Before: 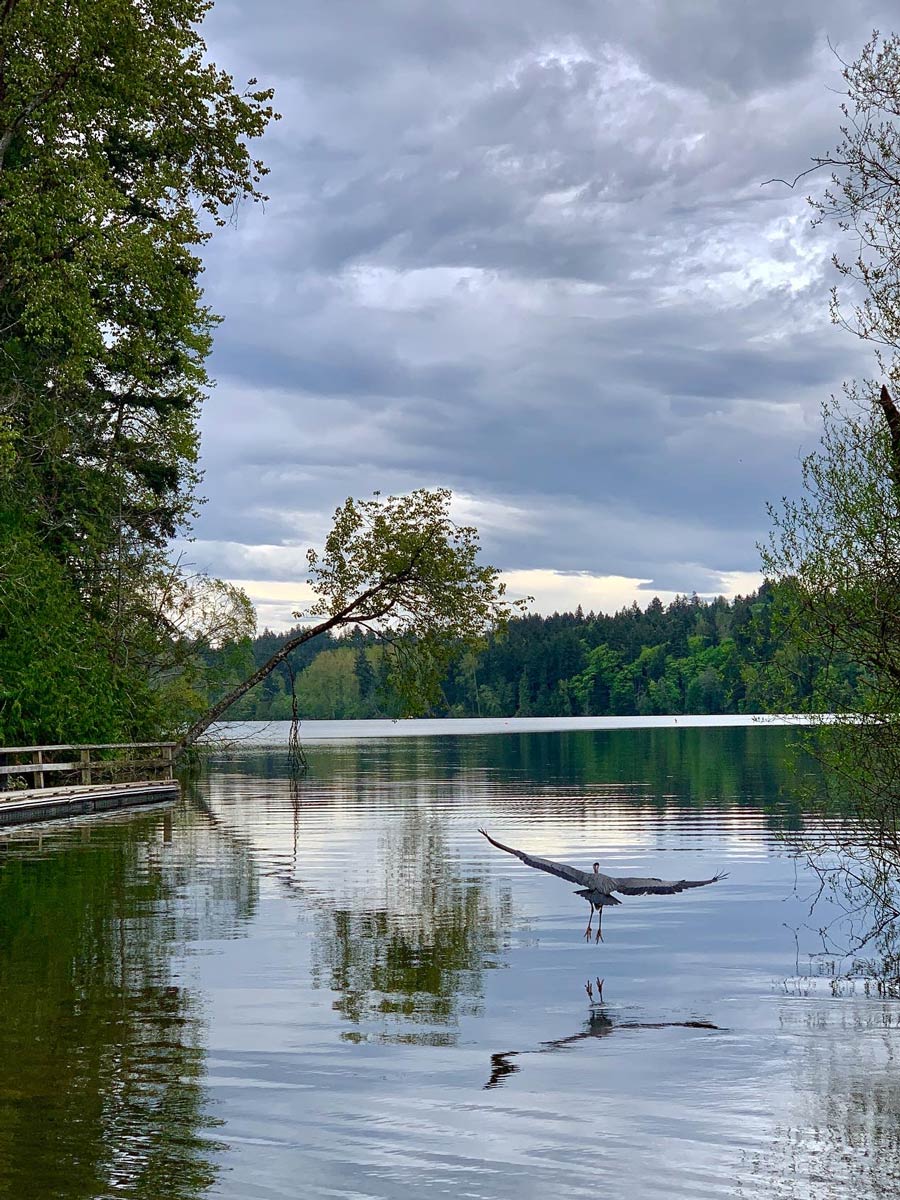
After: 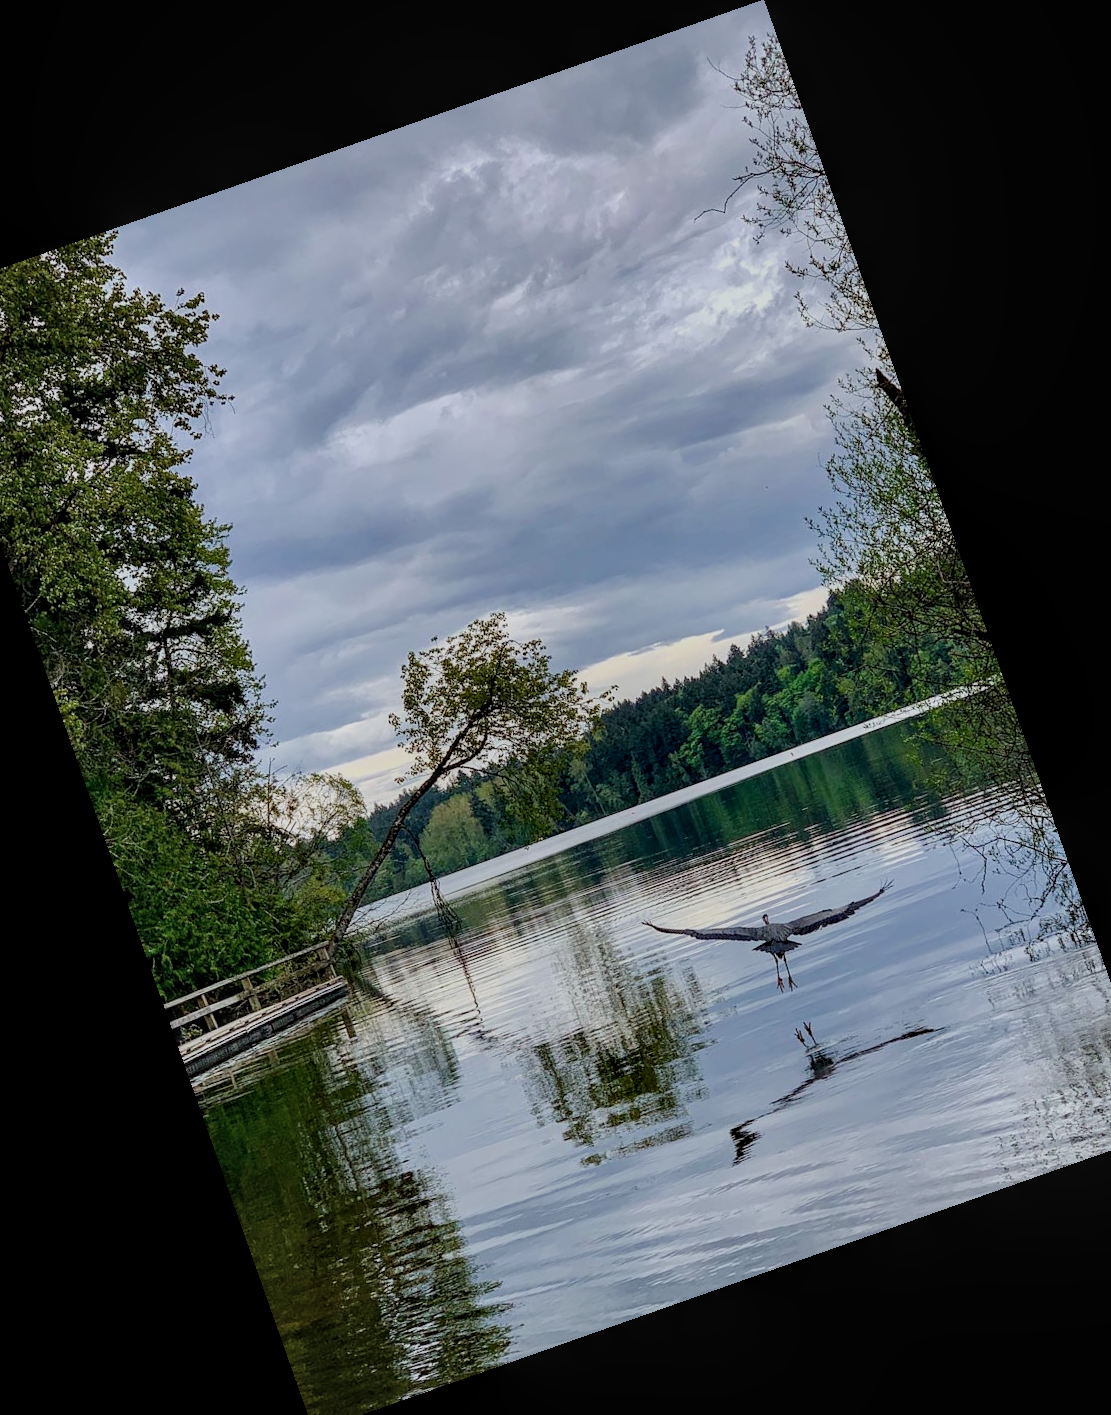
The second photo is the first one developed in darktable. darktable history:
local contrast: detail 130%
crop and rotate: angle 19.43°, left 6.812%, right 4.125%, bottom 1.087%
filmic rgb: black relative exposure -7.65 EV, white relative exposure 4.56 EV, hardness 3.61
